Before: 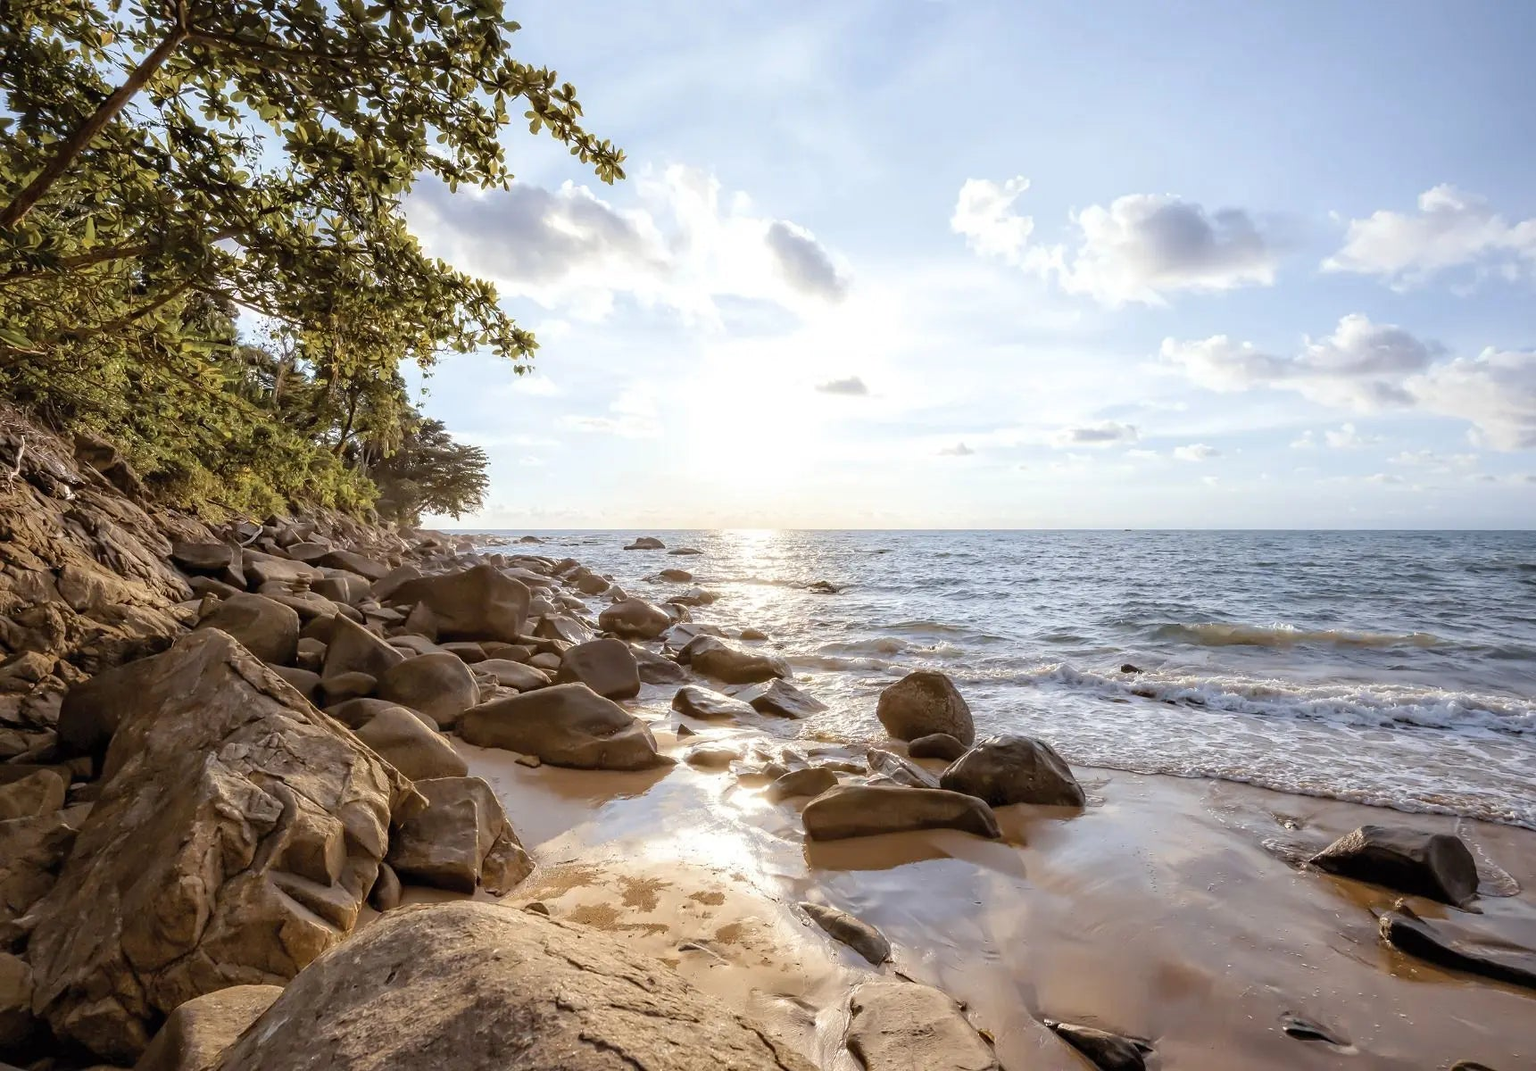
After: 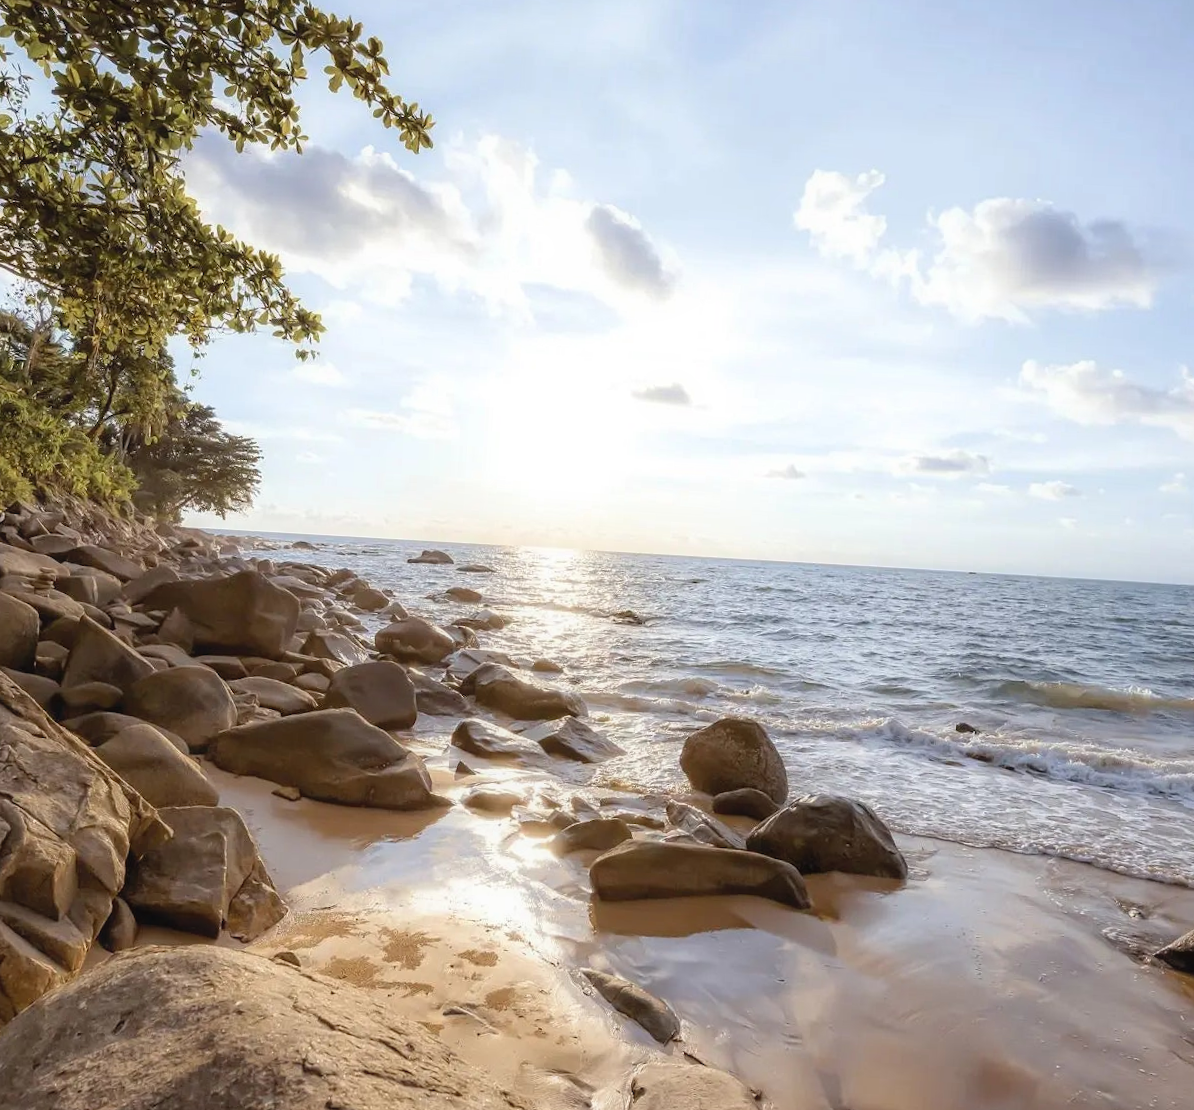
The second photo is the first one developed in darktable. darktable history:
contrast equalizer: y [[0.5, 0.488, 0.462, 0.461, 0.491, 0.5], [0.5 ×6], [0.5 ×6], [0 ×6], [0 ×6]]
crop and rotate: angle -3.27°, left 14.277%, top 0.028%, right 10.766%, bottom 0.028%
